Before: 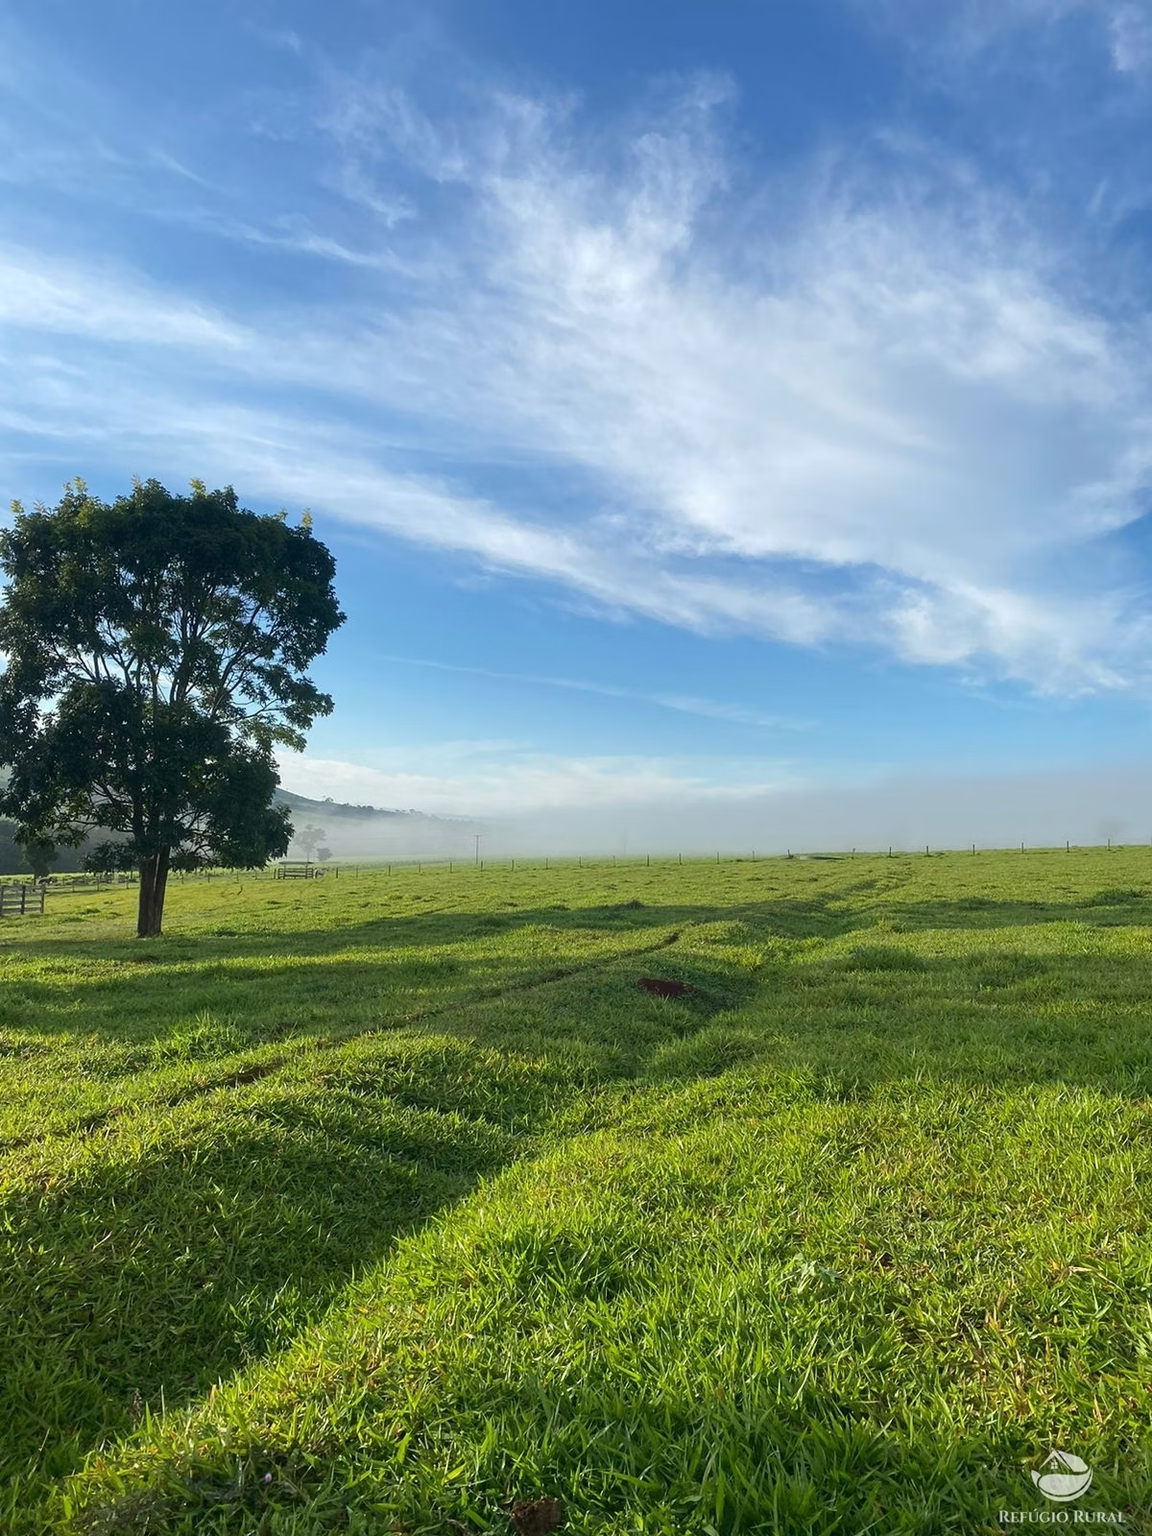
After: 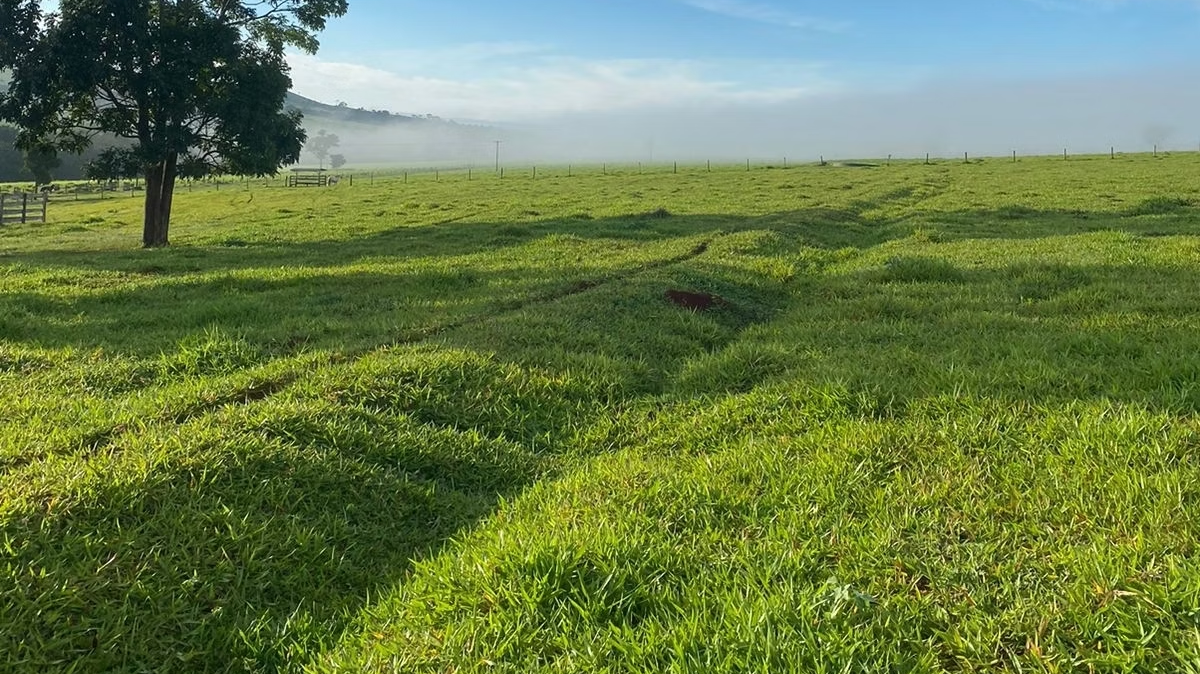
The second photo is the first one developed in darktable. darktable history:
crop: top 45.616%, bottom 12.247%
